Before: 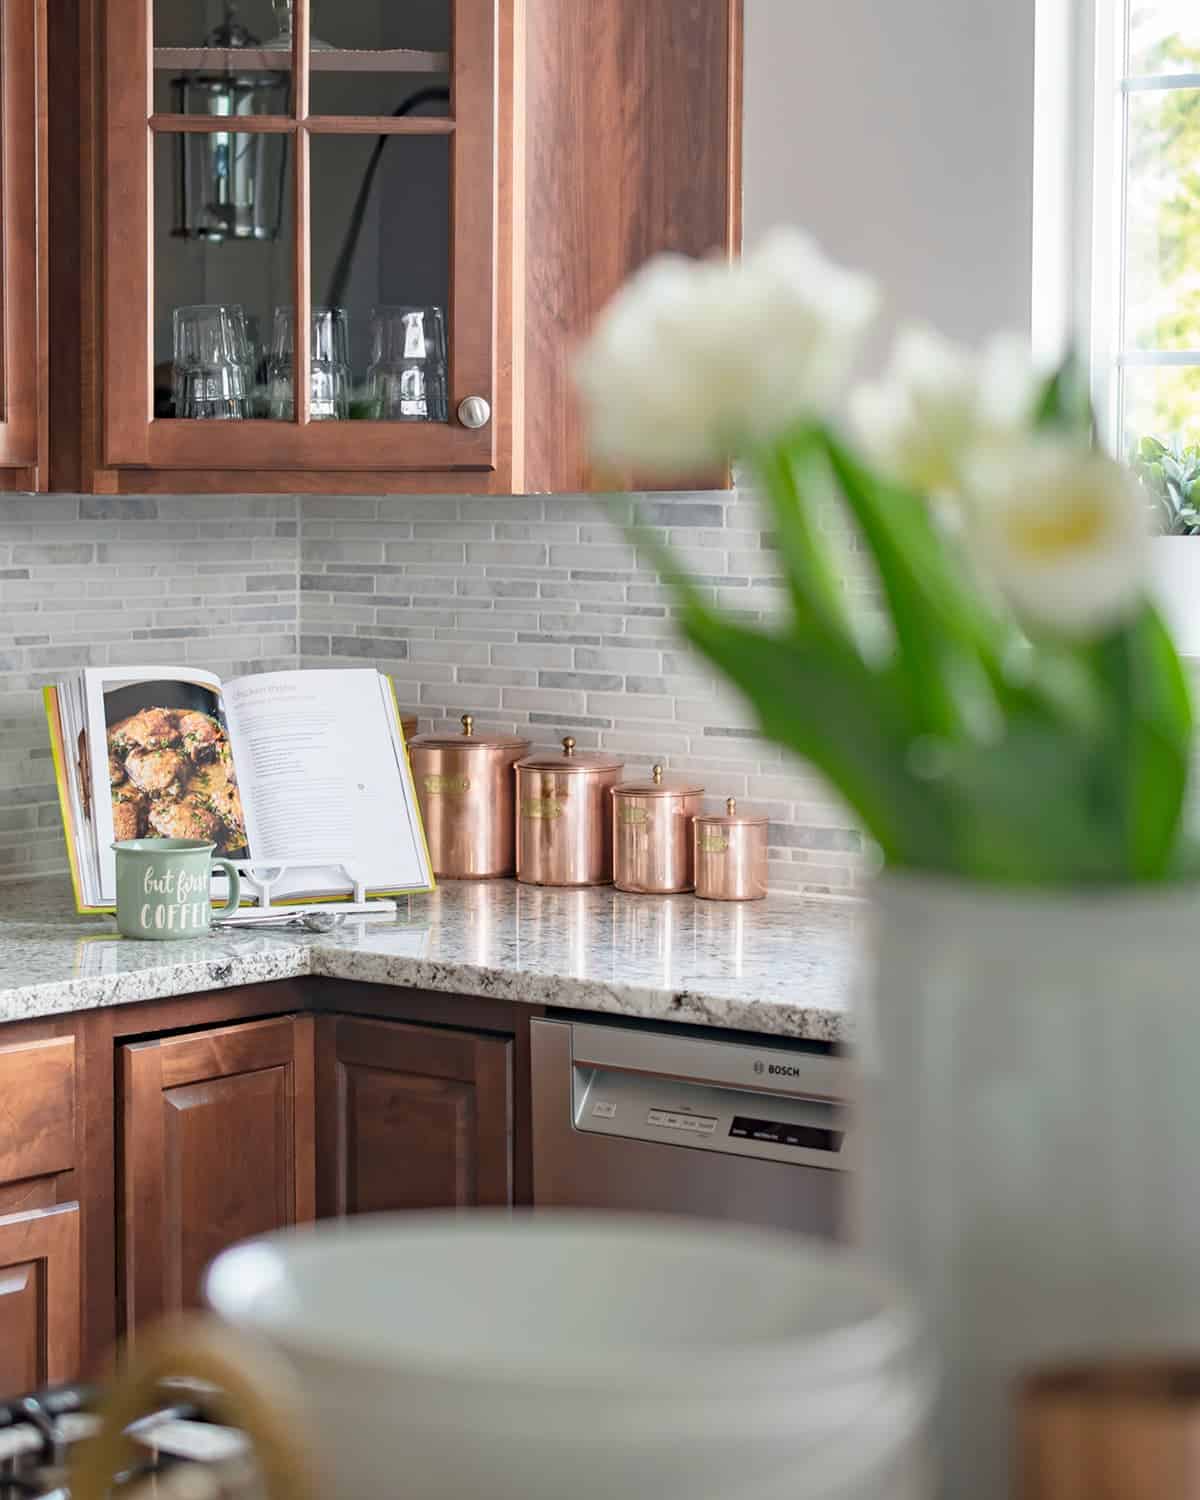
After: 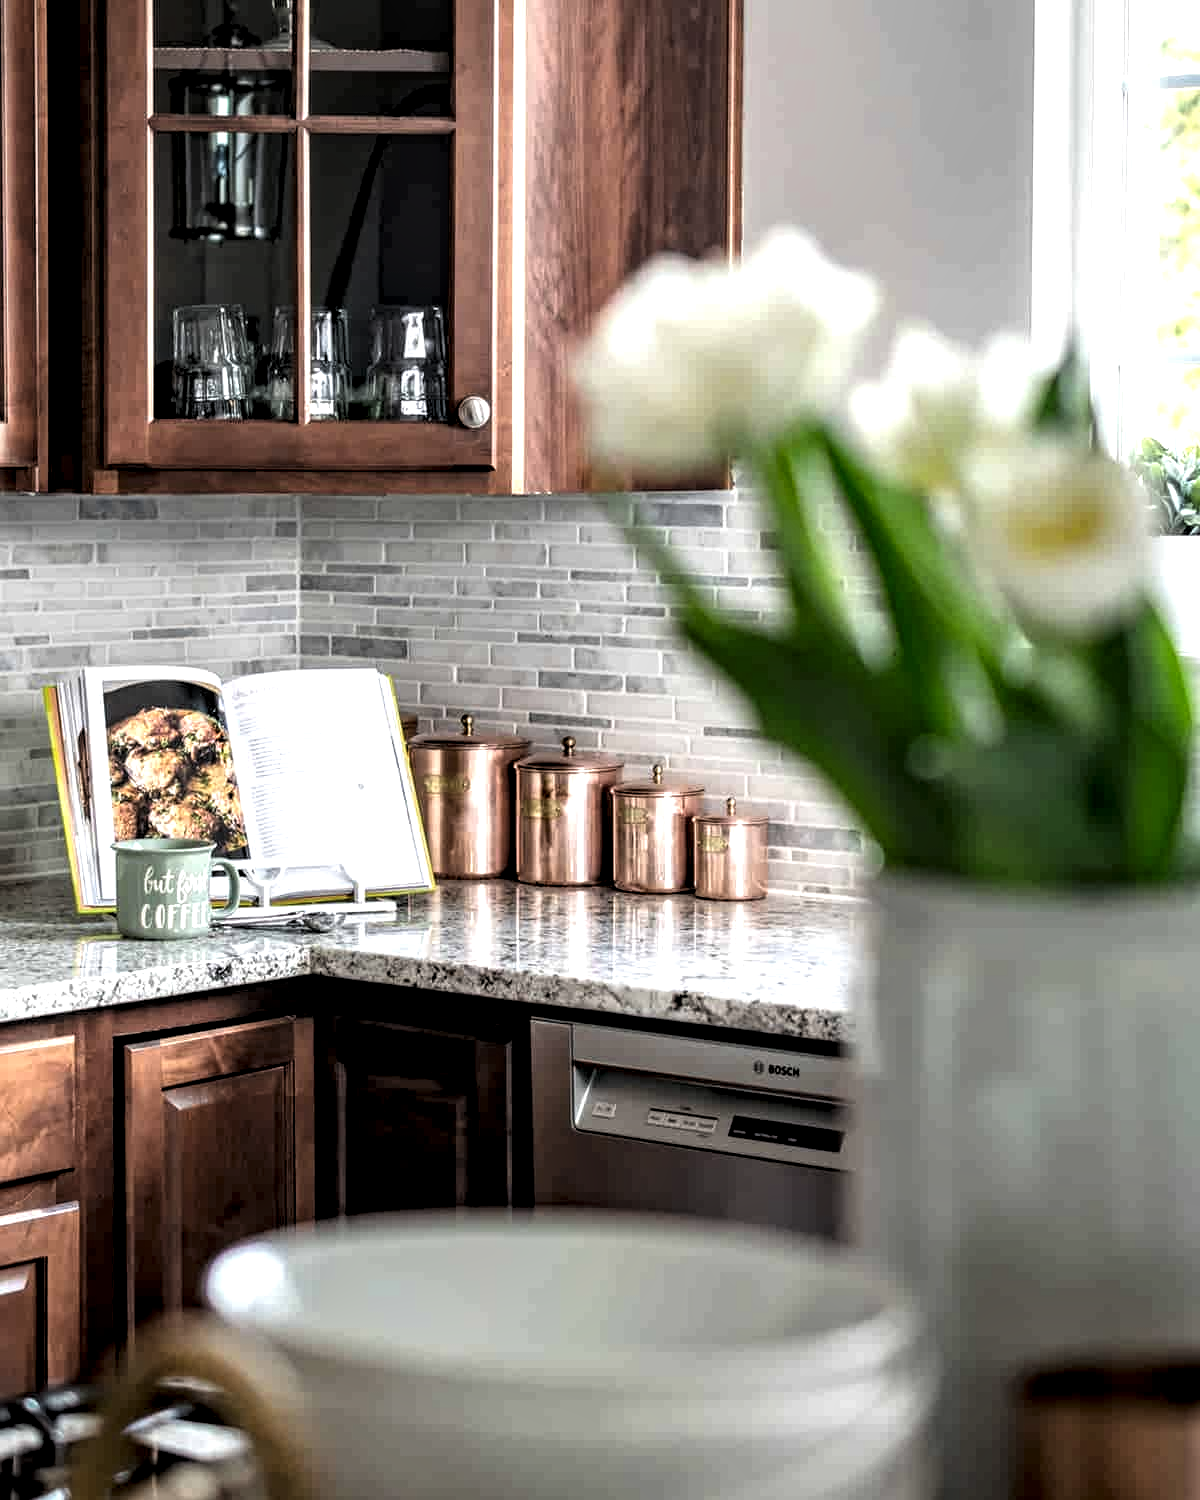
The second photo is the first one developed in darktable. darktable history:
local contrast: highlights 60%, shadows 62%, detail 160%
levels: levels [0.182, 0.542, 0.902]
